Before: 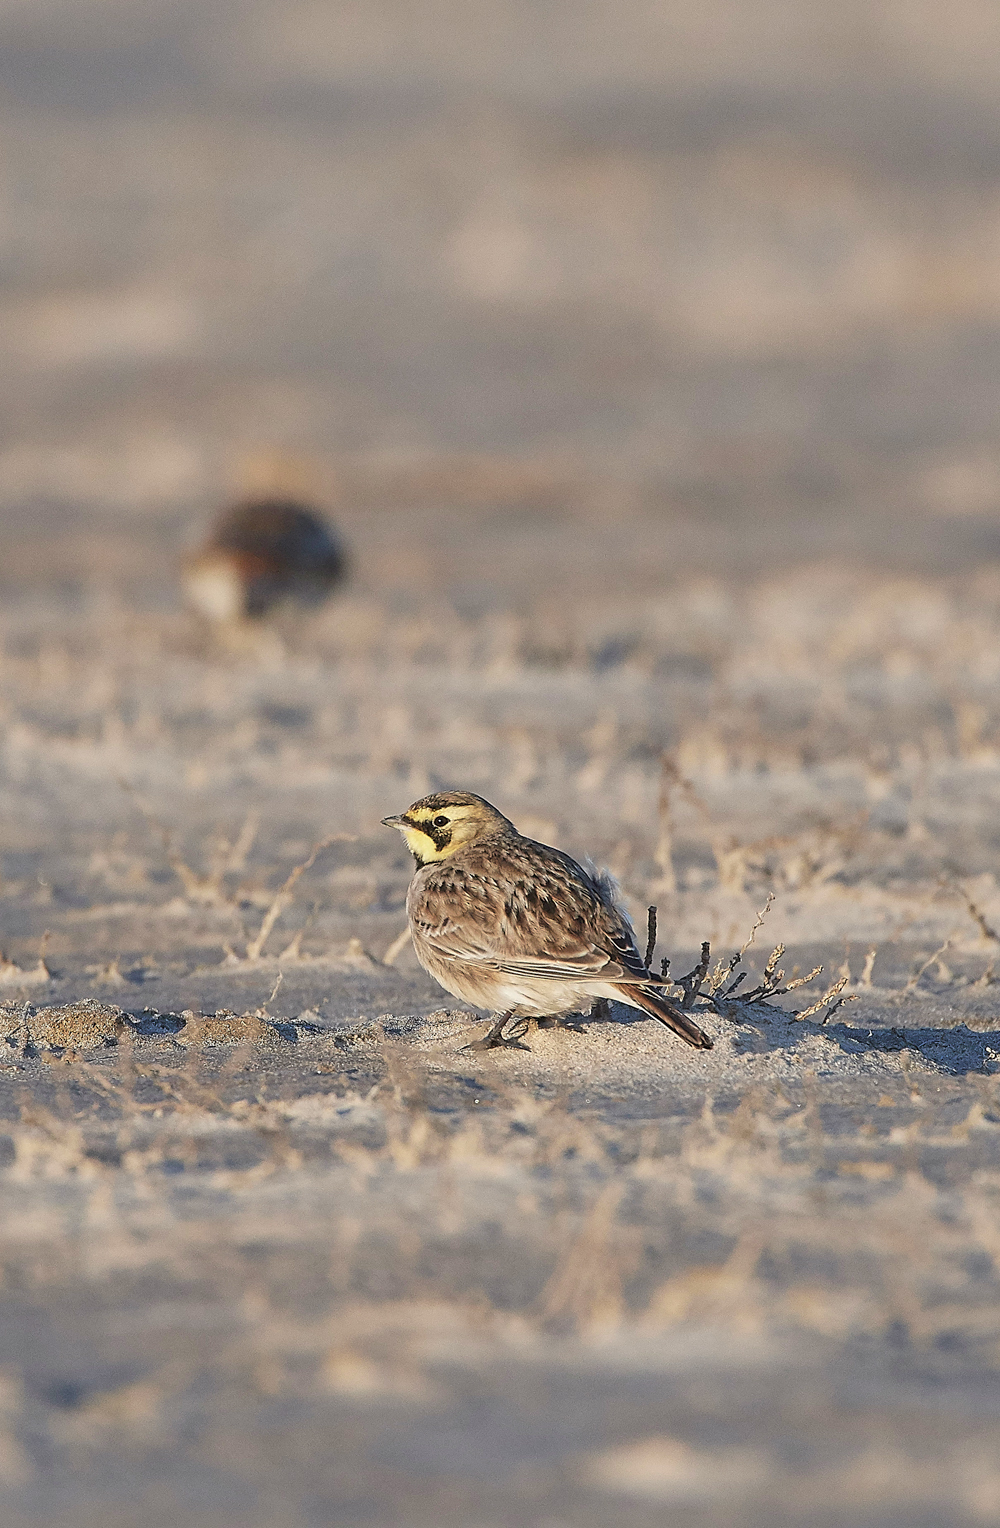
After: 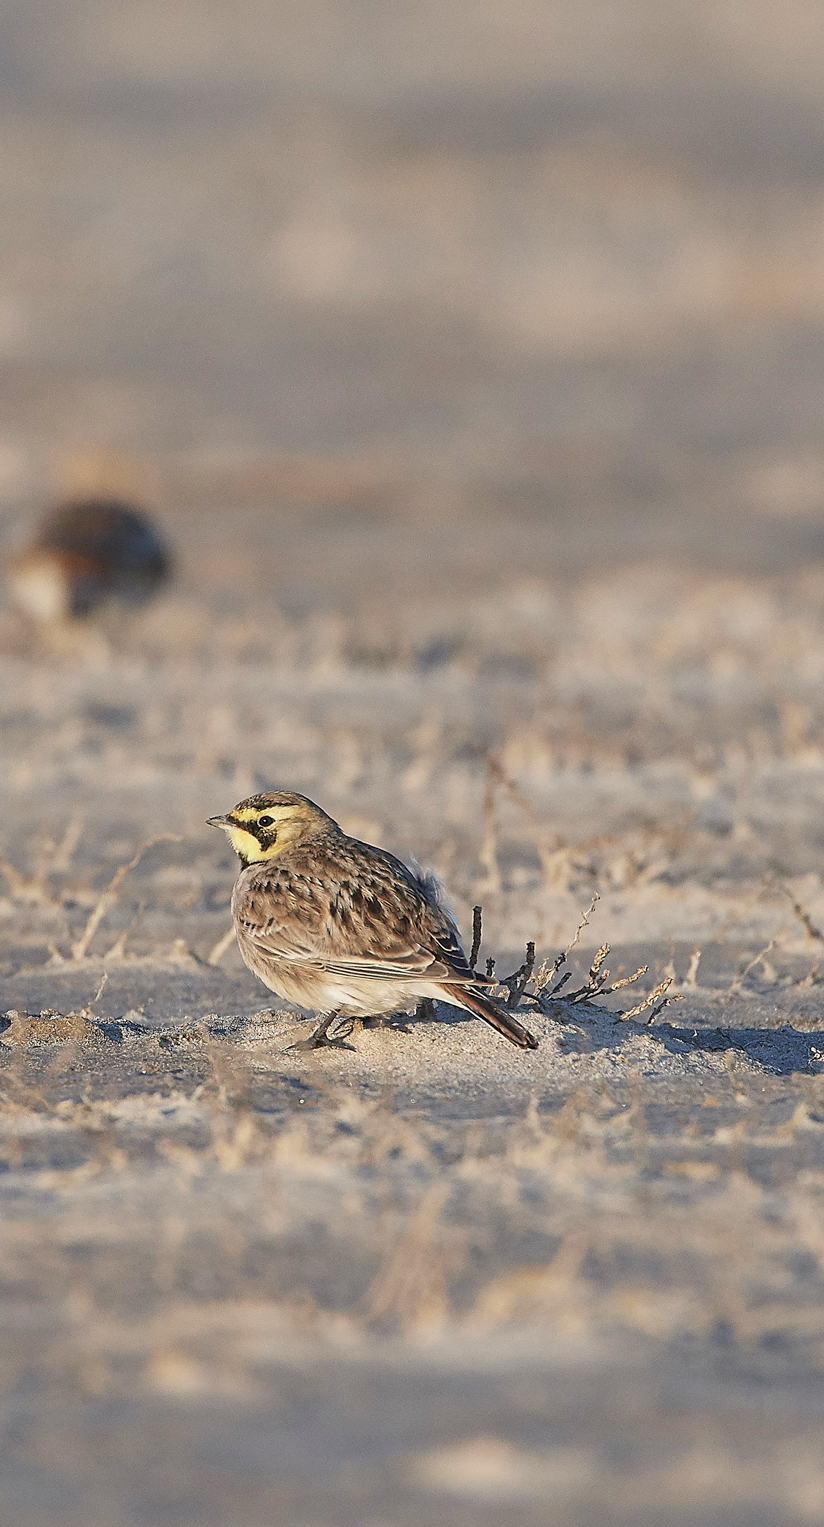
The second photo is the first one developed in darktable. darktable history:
white balance: red 1, blue 1
crop: left 17.582%, bottom 0.031%
